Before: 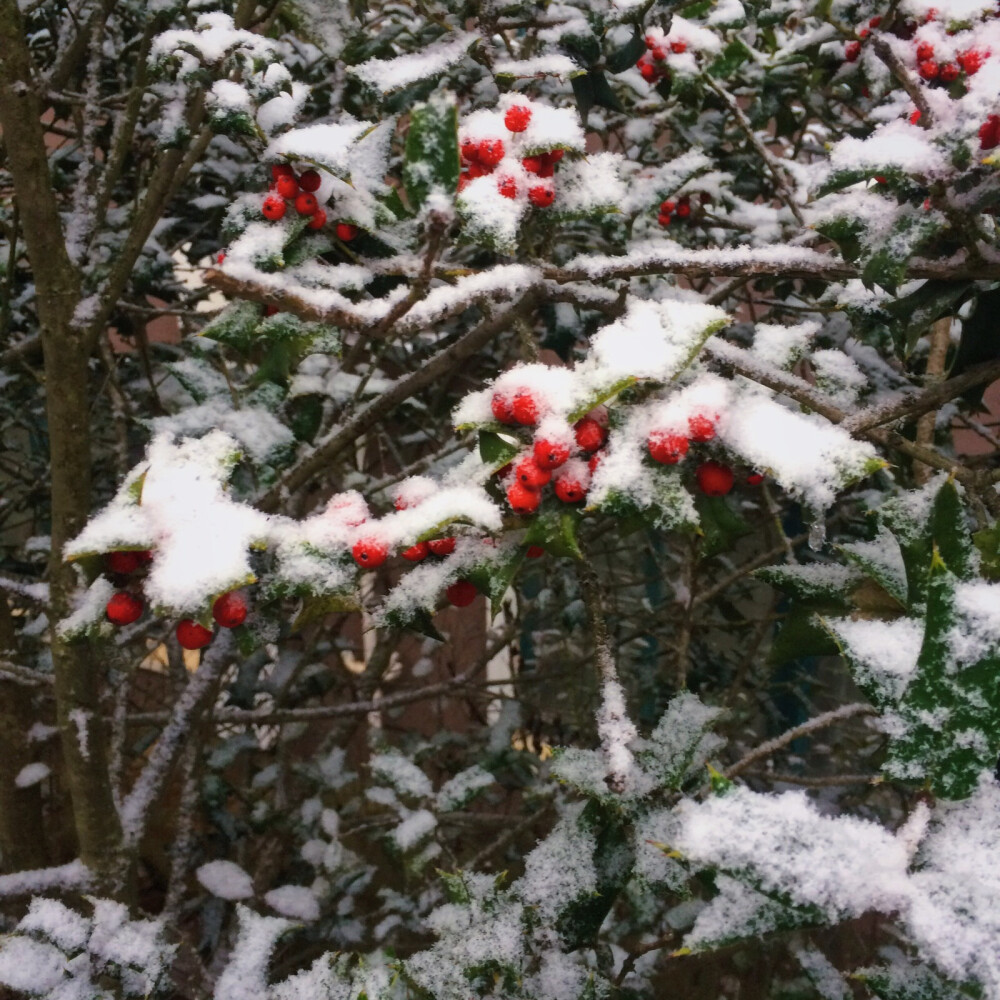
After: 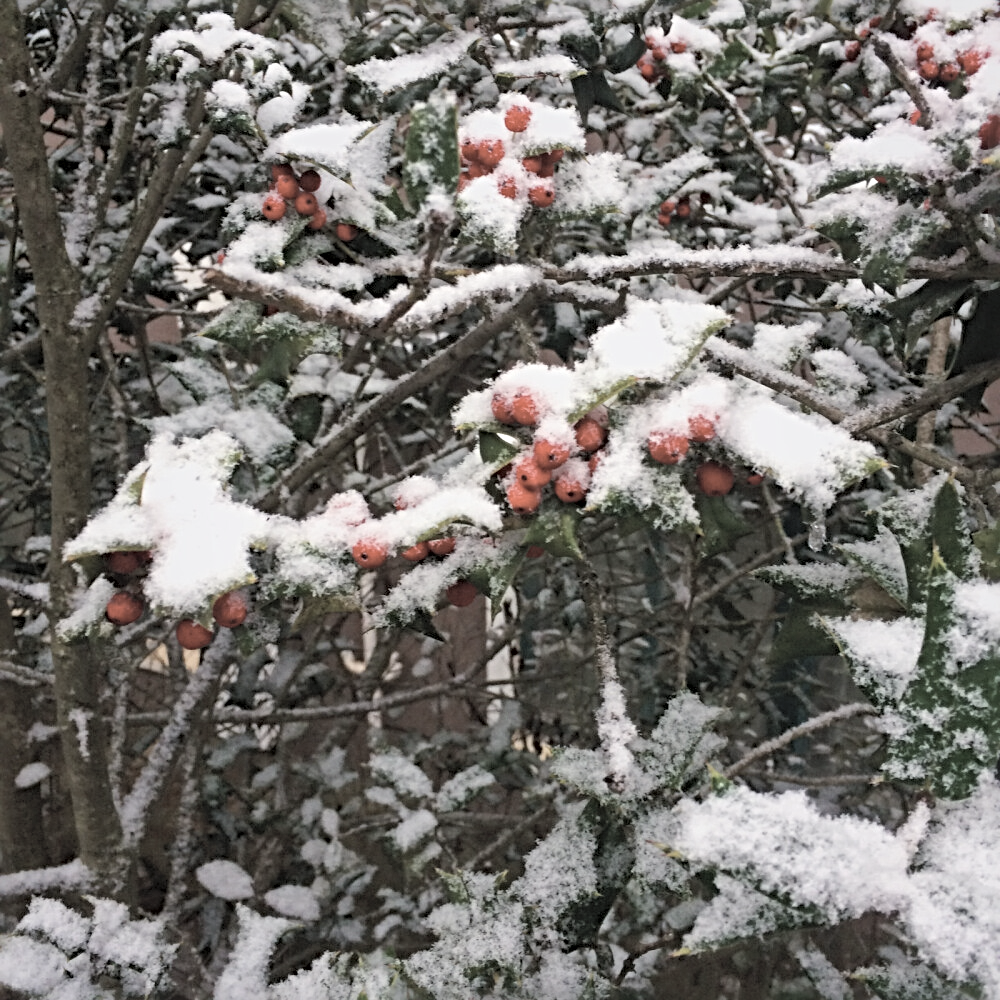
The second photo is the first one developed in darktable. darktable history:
sharpen: radius 4.896
contrast brightness saturation: brightness 0.188, saturation -0.499
